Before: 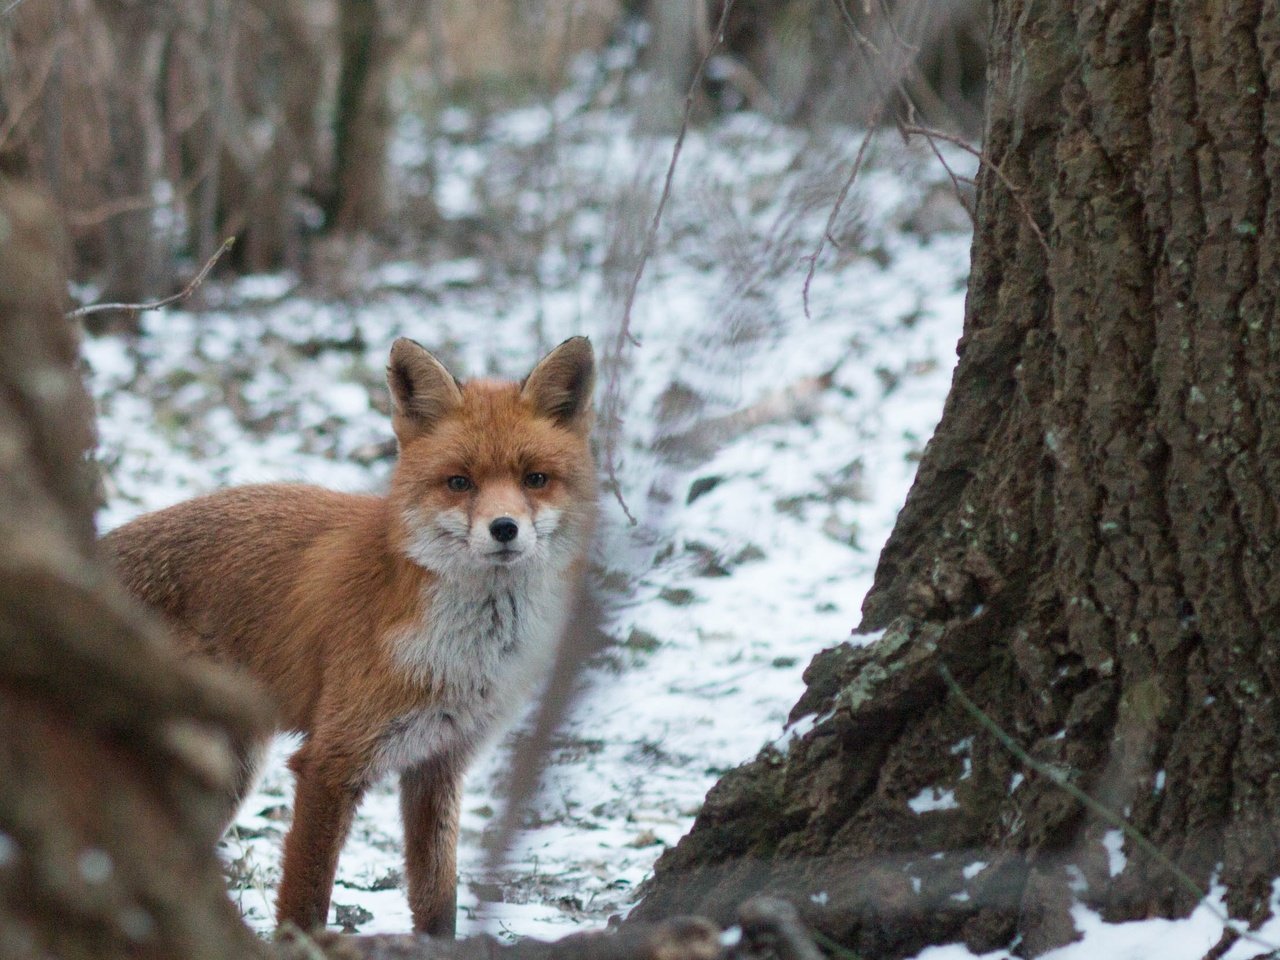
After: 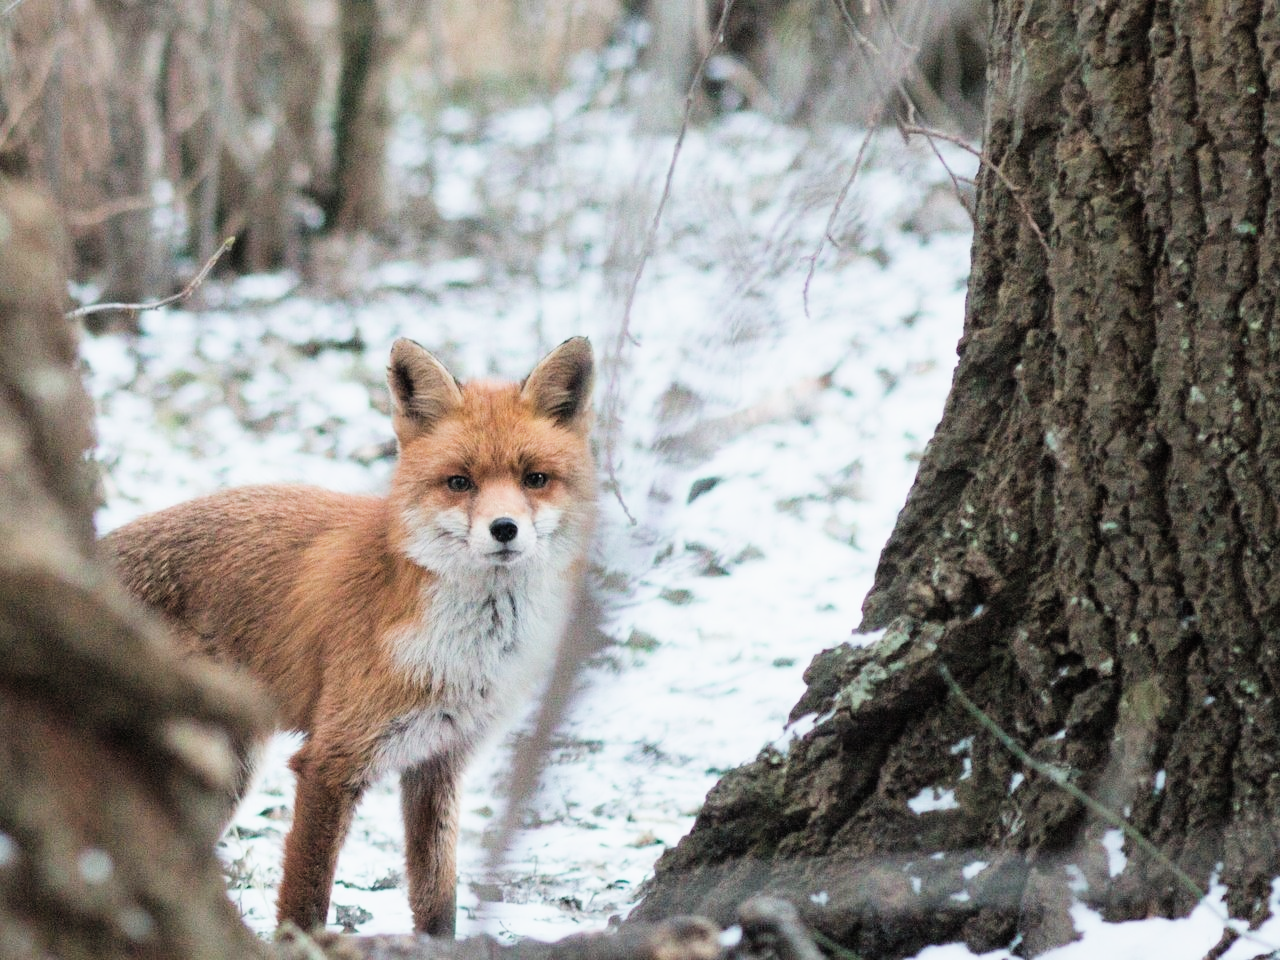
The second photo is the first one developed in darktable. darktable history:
filmic rgb: black relative exposure -5.01 EV, white relative exposure 3.95 EV, hardness 2.89, contrast 1.299, highlights saturation mix -29.22%
exposure: black level correction -0.006, exposure 1 EV, compensate highlight preservation false
